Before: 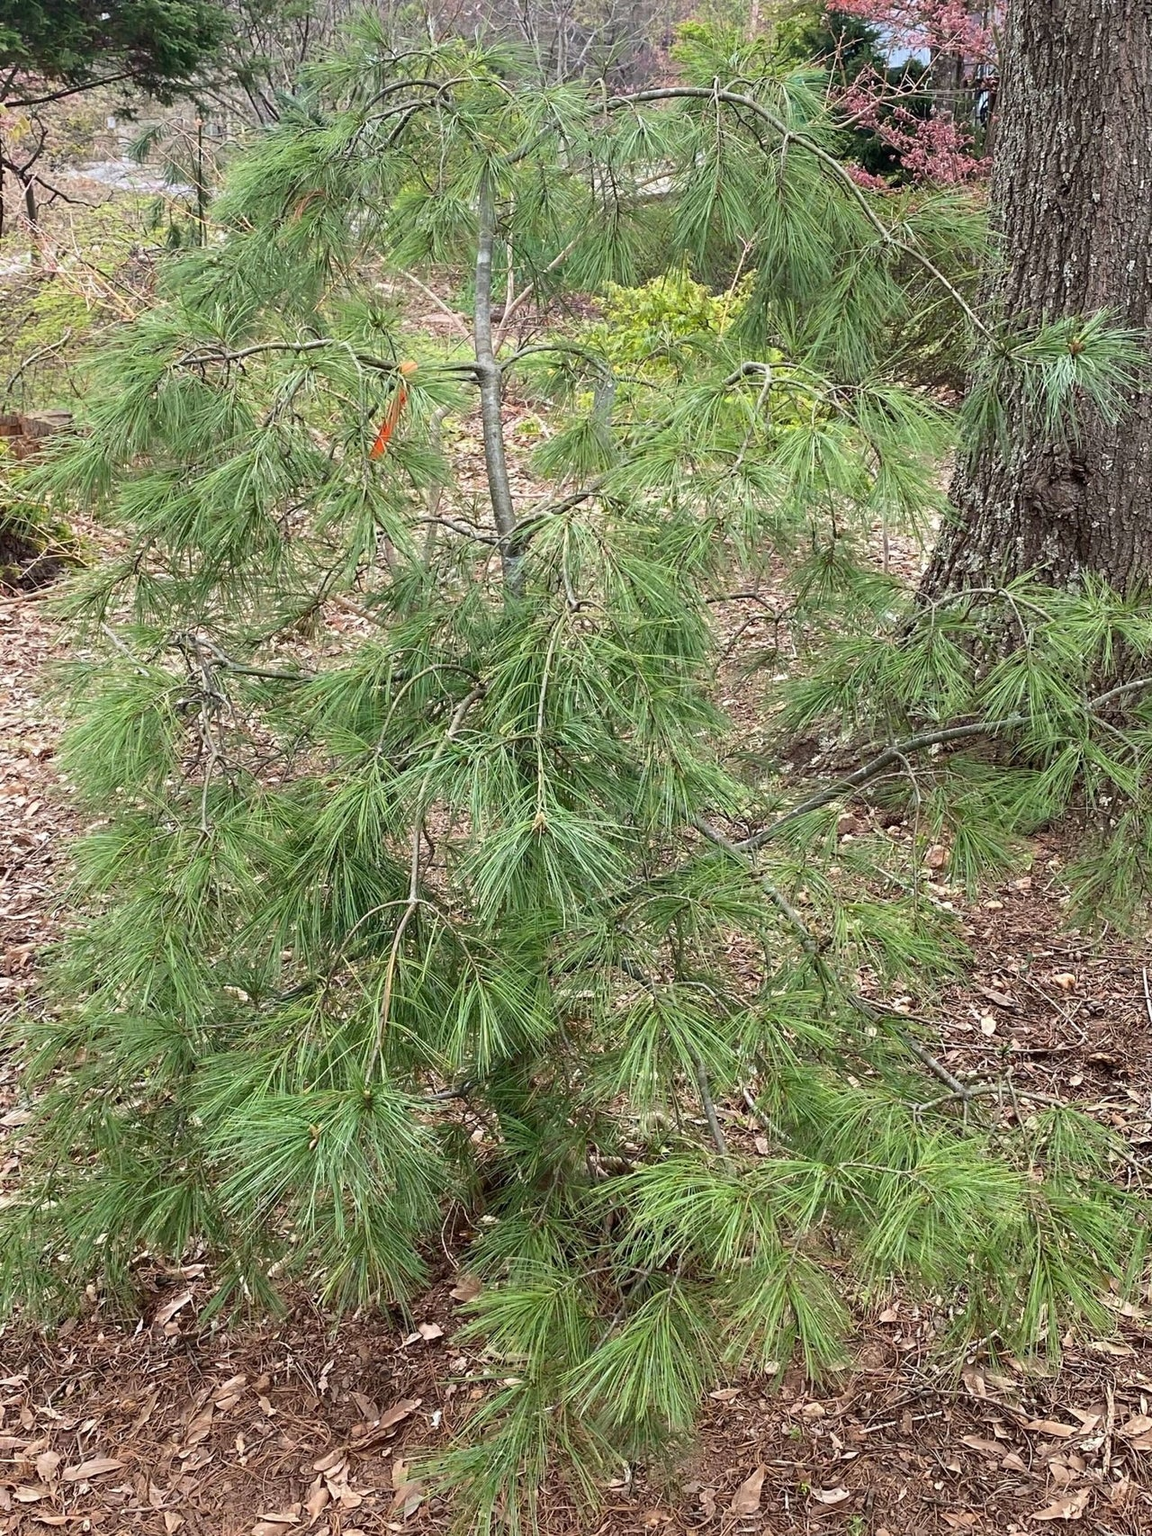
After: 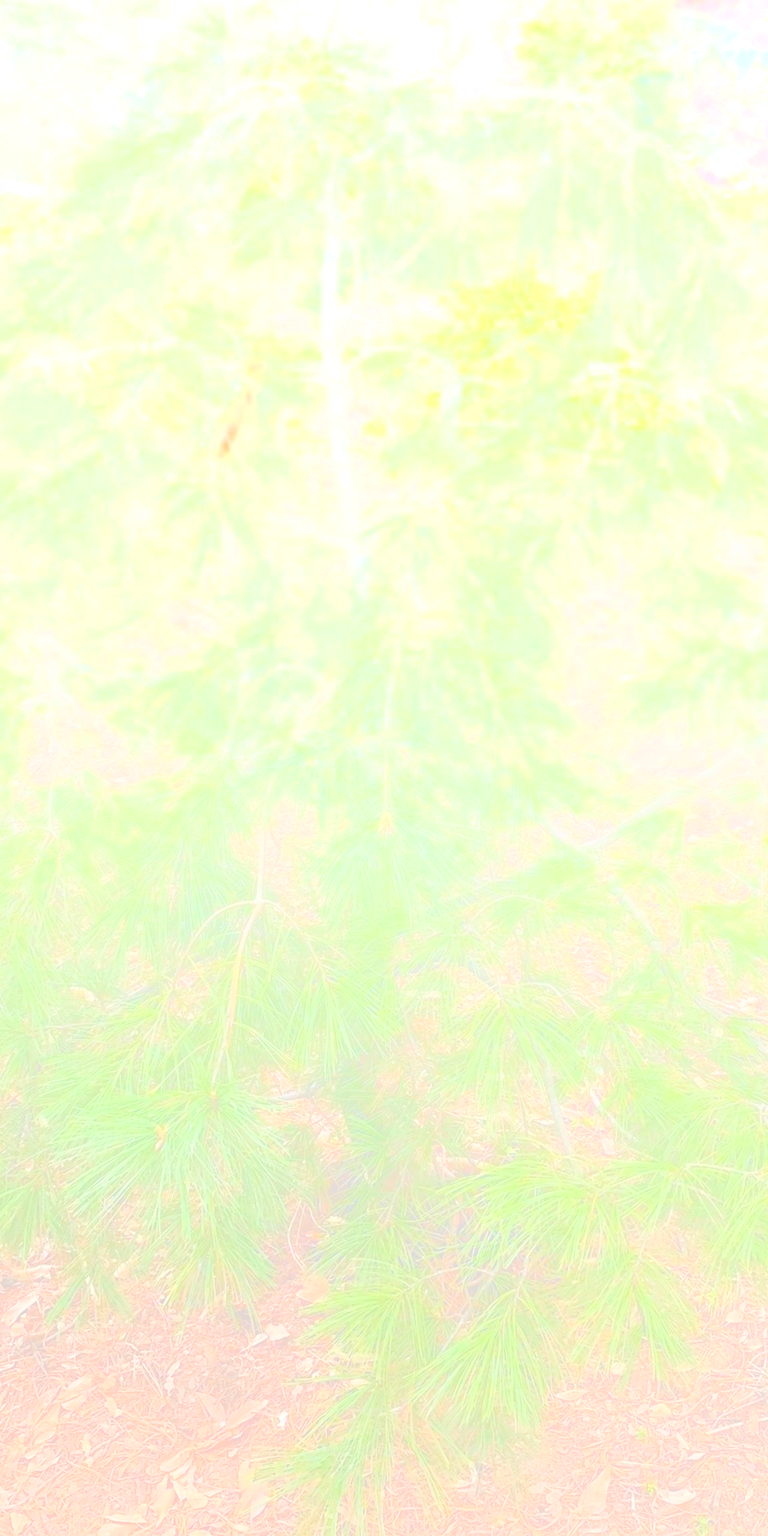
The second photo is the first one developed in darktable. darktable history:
crop and rotate: left 13.409%, right 19.924%
bloom: size 85%, threshold 5%, strength 85%
